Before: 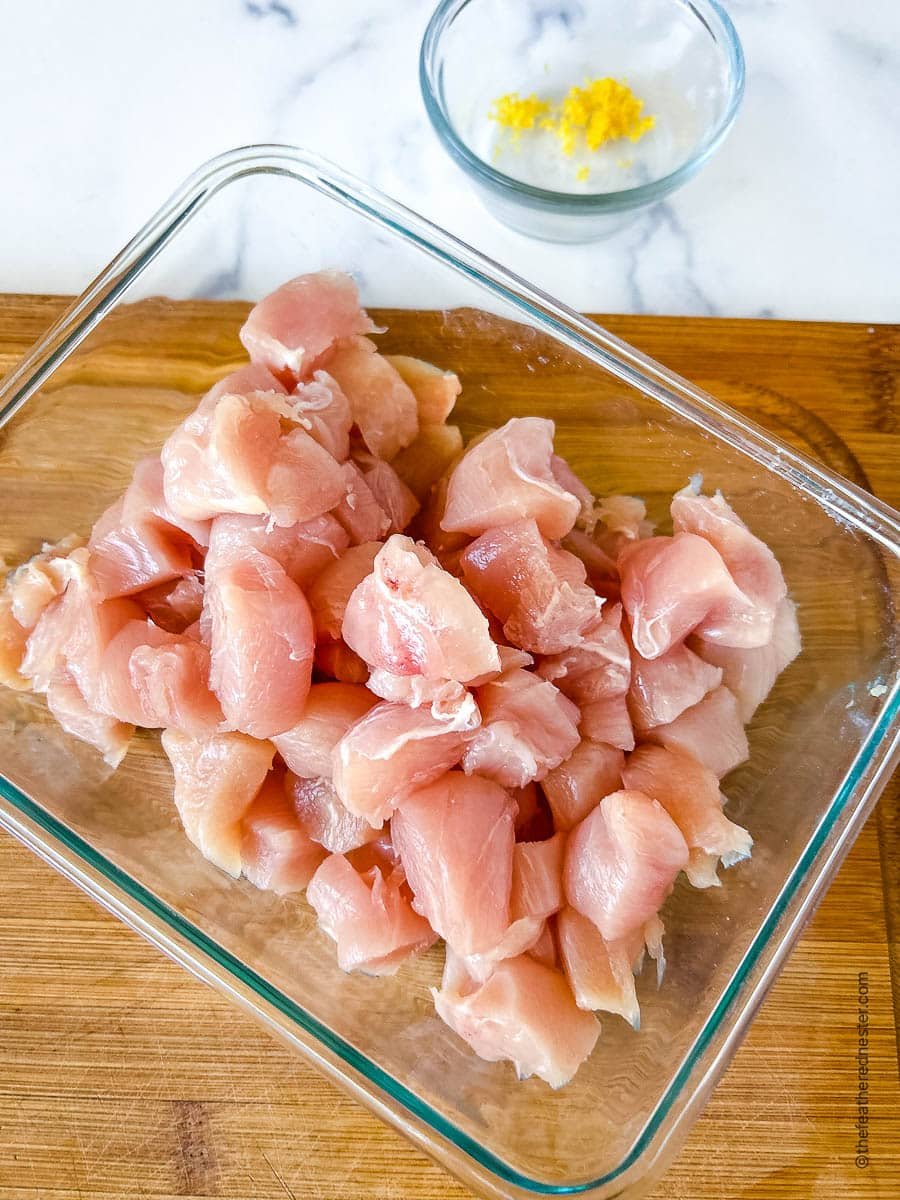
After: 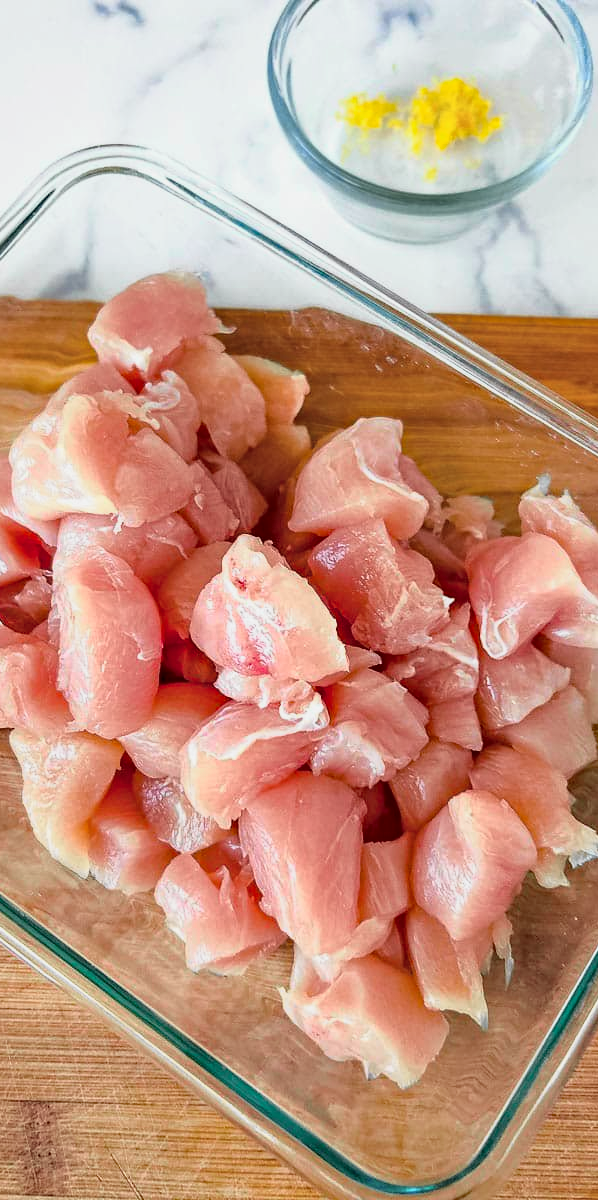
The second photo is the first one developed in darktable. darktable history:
crop: left 16.899%, right 16.556%
haze removal: strength 0.29, distance 0.25, compatibility mode true, adaptive false
tone curve: curves: ch0 [(0, 0) (0.058, 0.037) (0.214, 0.183) (0.304, 0.288) (0.561, 0.554) (0.687, 0.677) (0.768, 0.768) (0.858, 0.861) (0.987, 0.945)]; ch1 [(0, 0) (0.172, 0.123) (0.312, 0.296) (0.432, 0.448) (0.471, 0.469) (0.502, 0.5) (0.521, 0.505) (0.565, 0.569) (0.663, 0.663) (0.703, 0.721) (0.857, 0.917) (1, 1)]; ch2 [(0, 0) (0.411, 0.424) (0.485, 0.497) (0.502, 0.5) (0.517, 0.511) (0.556, 0.562) (0.626, 0.594) (0.709, 0.661) (1, 1)], color space Lab, independent channels, preserve colors none
